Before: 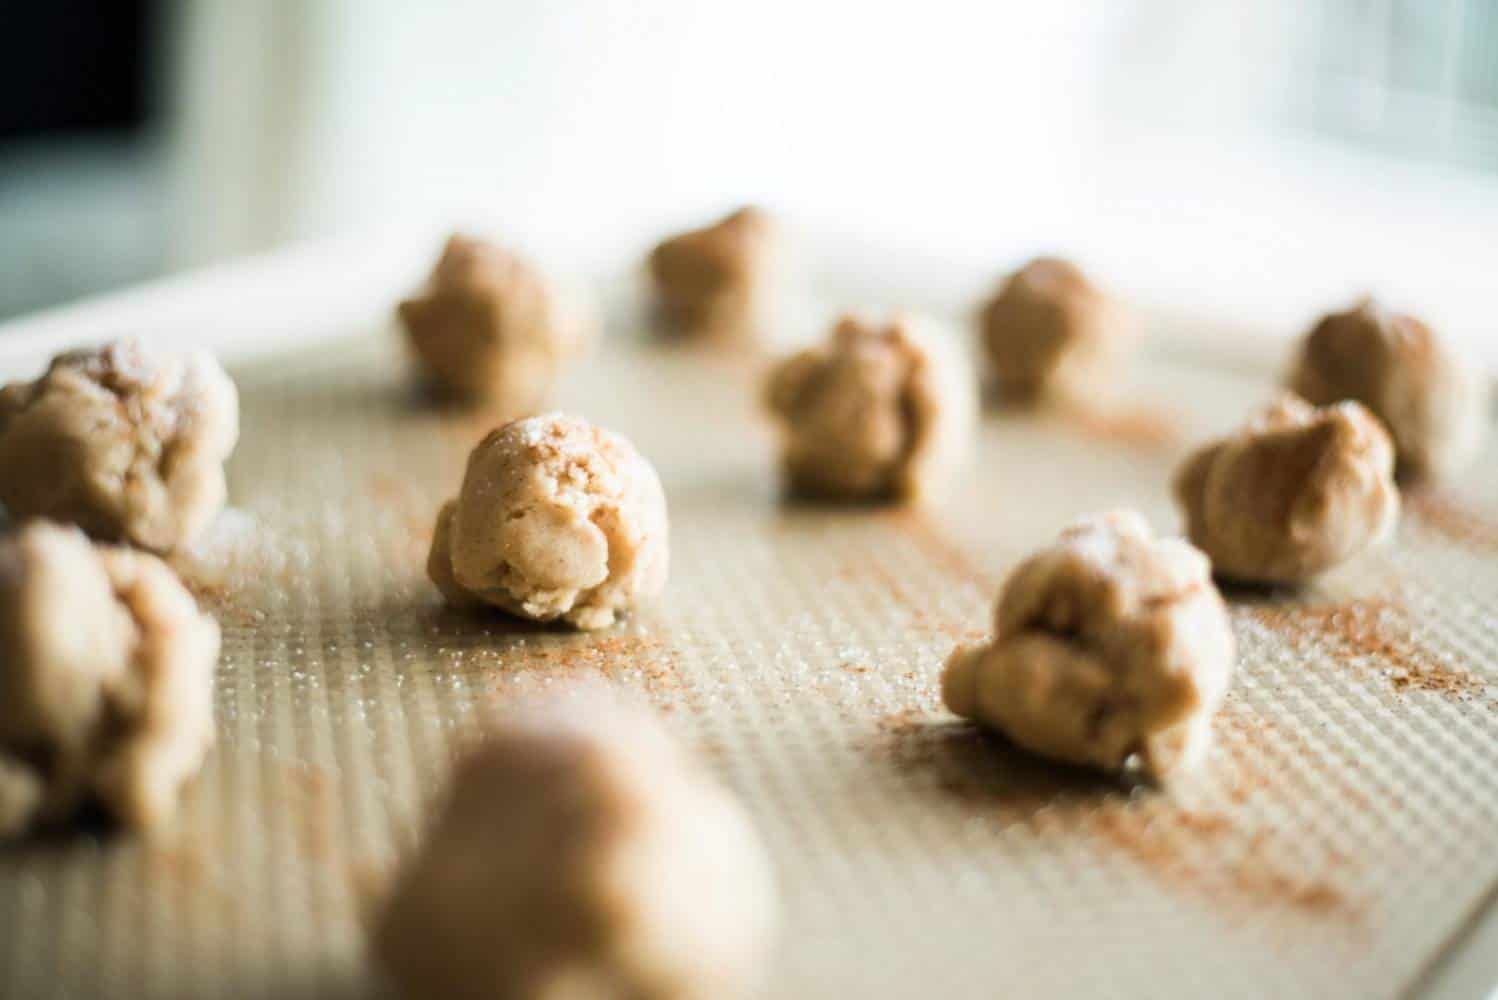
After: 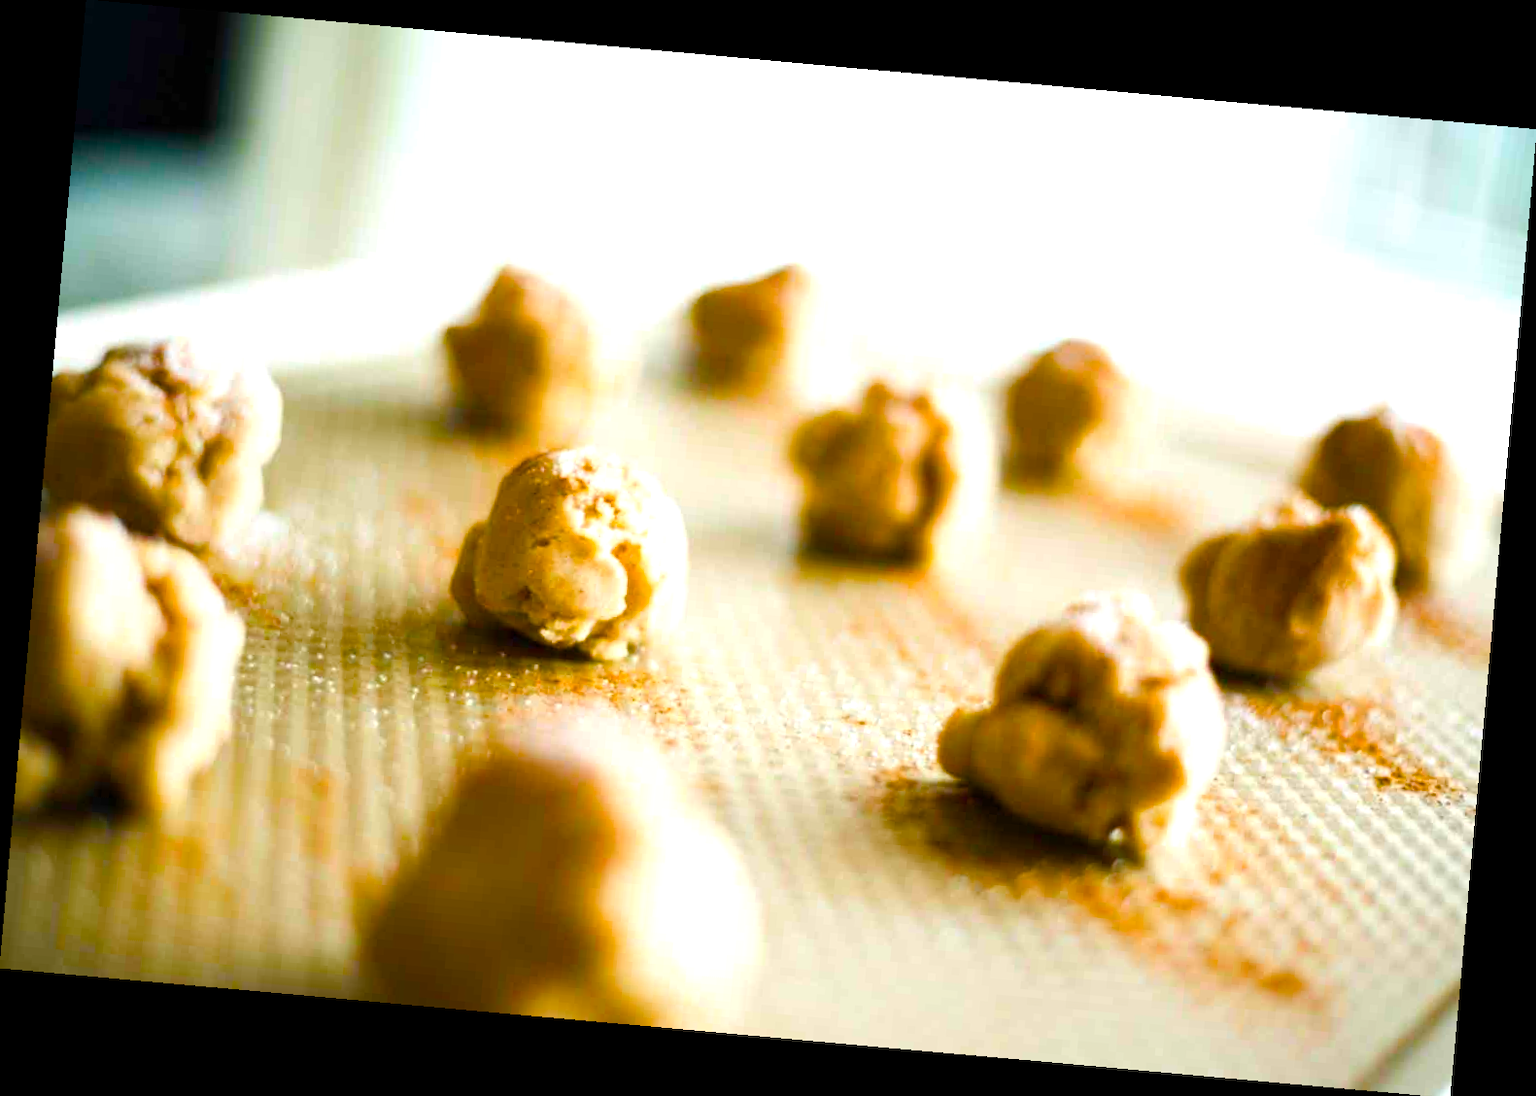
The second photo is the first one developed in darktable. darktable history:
rotate and perspective: rotation 5.12°, automatic cropping off
color balance rgb: linear chroma grading › shadows 10%, linear chroma grading › highlights 10%, linear chroma grading › global chroma 15%, linear chroma grading › mid-tones 15%, perceptual saturation grading › global saturation 40%, perceptual saturation grading › highlights -25%, perceptual saturation grading › mid-tones 35%, perceptual saturation grading › shadows 35%, perceptual brilliance grading › global brilliance 11.29%, global vibrance 11.29%
